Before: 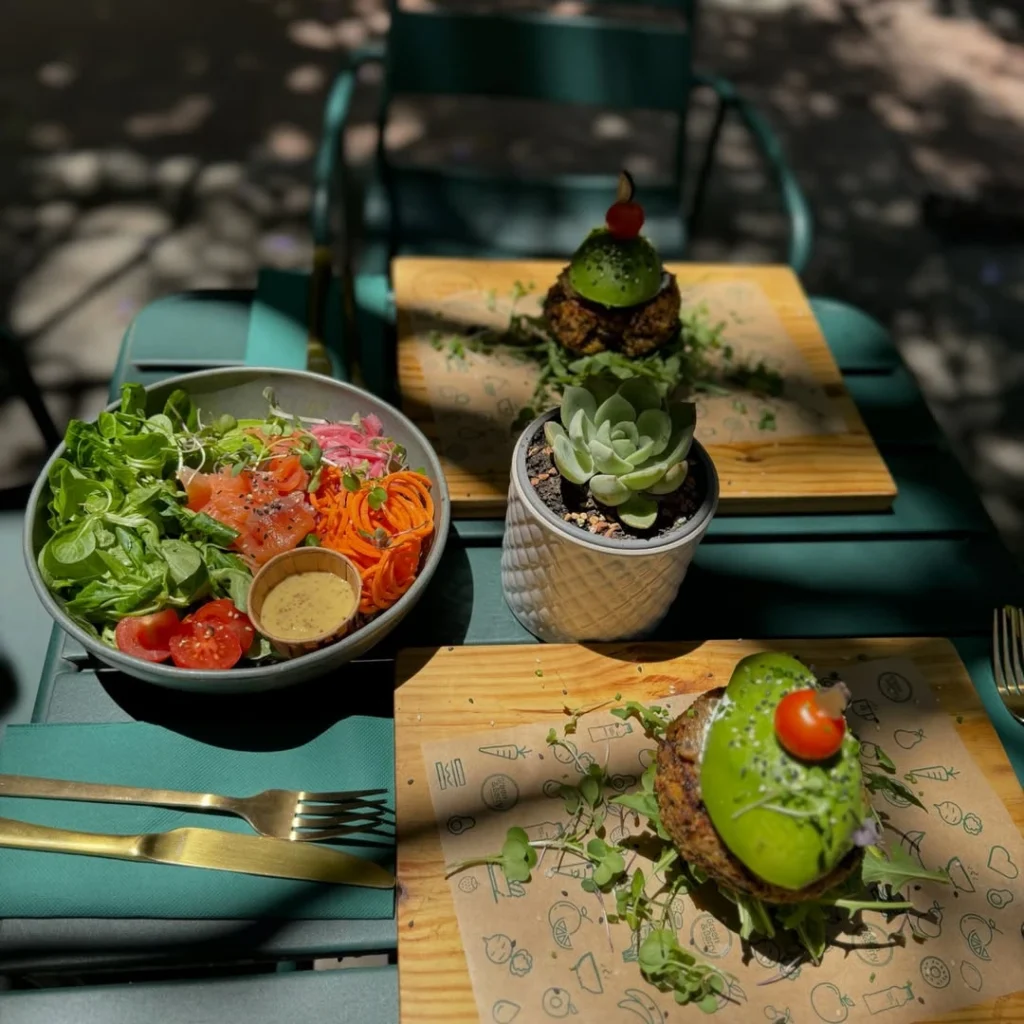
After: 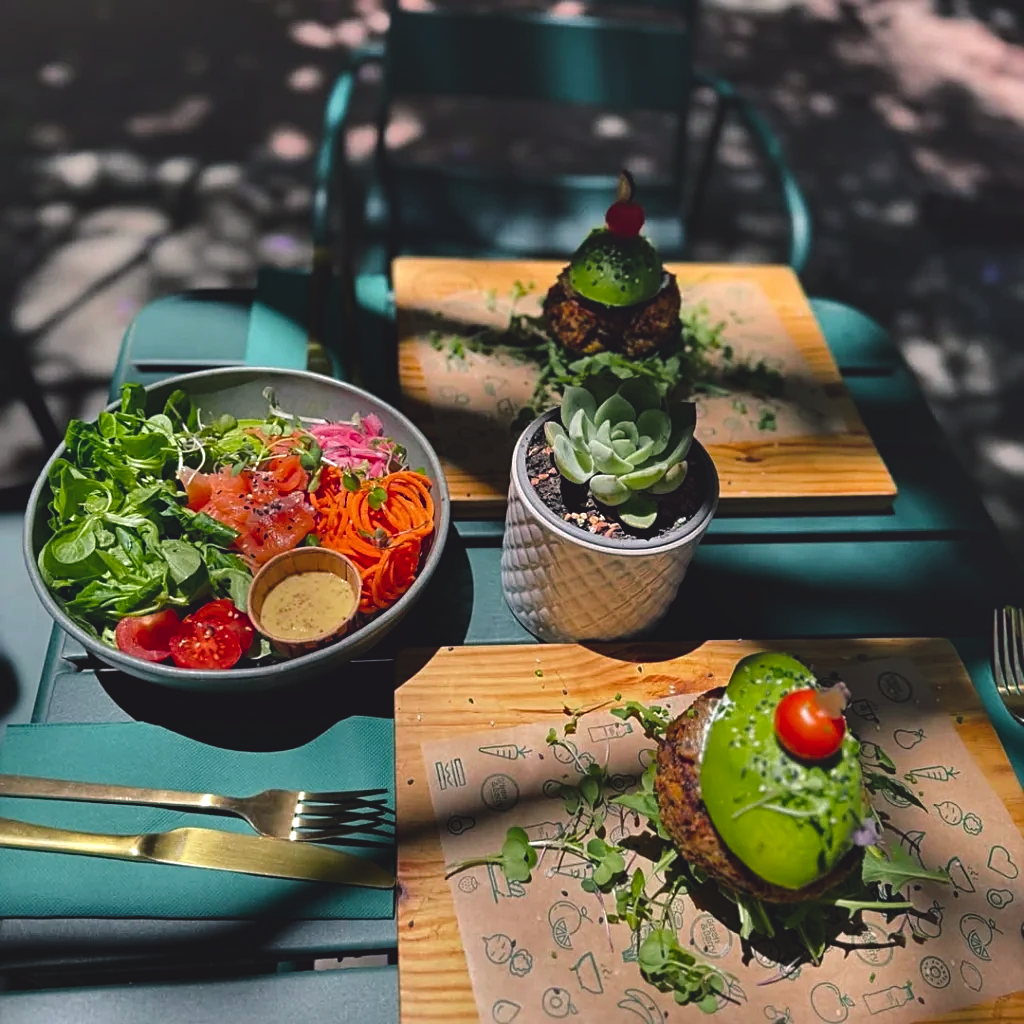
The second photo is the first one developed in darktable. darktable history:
white balance: red 0.931, blue 1.11
color balance rgb: shadows lift › chroma 2%, shadows lift › hue 247.2°, power › chroma 0.3%, power › hue 25.2°, highlights gain › chroma 3%, highlights gain › hue 60°, global offset › luminance 2%, perceptual saturation grading › global saturation 20%, perceptual saturation grading › highlights -20%, perceptual saturation grading › shadows 30%
shadows and highlights: white point adjustment 0.1, highlights -70, soften with gaussian
sharpen: on, module defaults
tone curve: curves: ch0 [(0, 0) (0.106, 0.041) (0.256, 0.197) (0.37, 0.336) (0.513, 0.481) (0.667, 0.629) (1, 1)]; ch1 [(0, 0) (0.502, 0.505) (0.553, 0.577) (1, 1)]; ch2 [(0, 0) (0.5, 0.495) (0.56, 0.544) (1, 1)], color space Lab, independent channels, preserve colors none
tone equalizer: -8 EV -0.417 EV, -7 EV -0.389 EV, -6 EV -0.333 EV, -5 EV -0.222 EV, -3 EV 0.222 EV, -2 EV 0.333 EV, -1 EV 0.389 EV, +0 EV 0.417 EV, edges refinement/feathering 500, mask exposure compensation -1.57 EV, preserve details no
